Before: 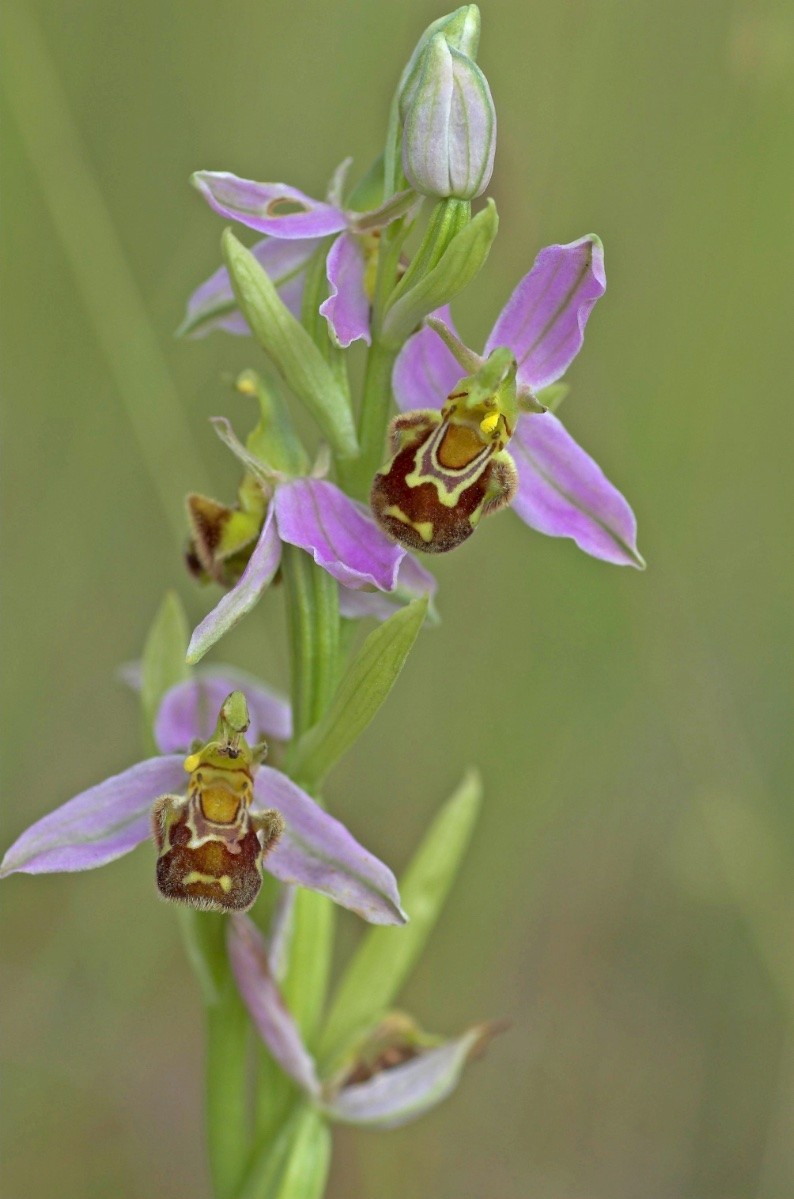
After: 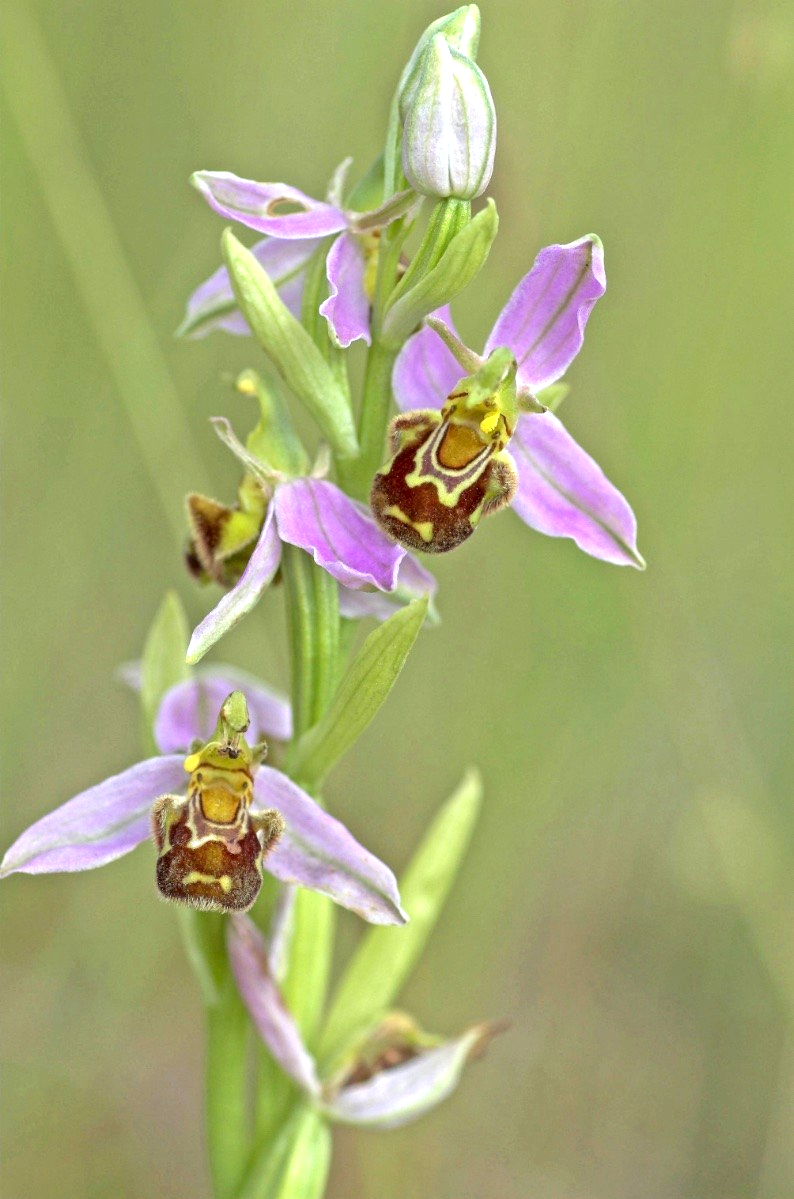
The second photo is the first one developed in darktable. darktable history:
exposure: exposure 0.74 EV, compensate highlight preservation false
local contrast: on, module defaults
